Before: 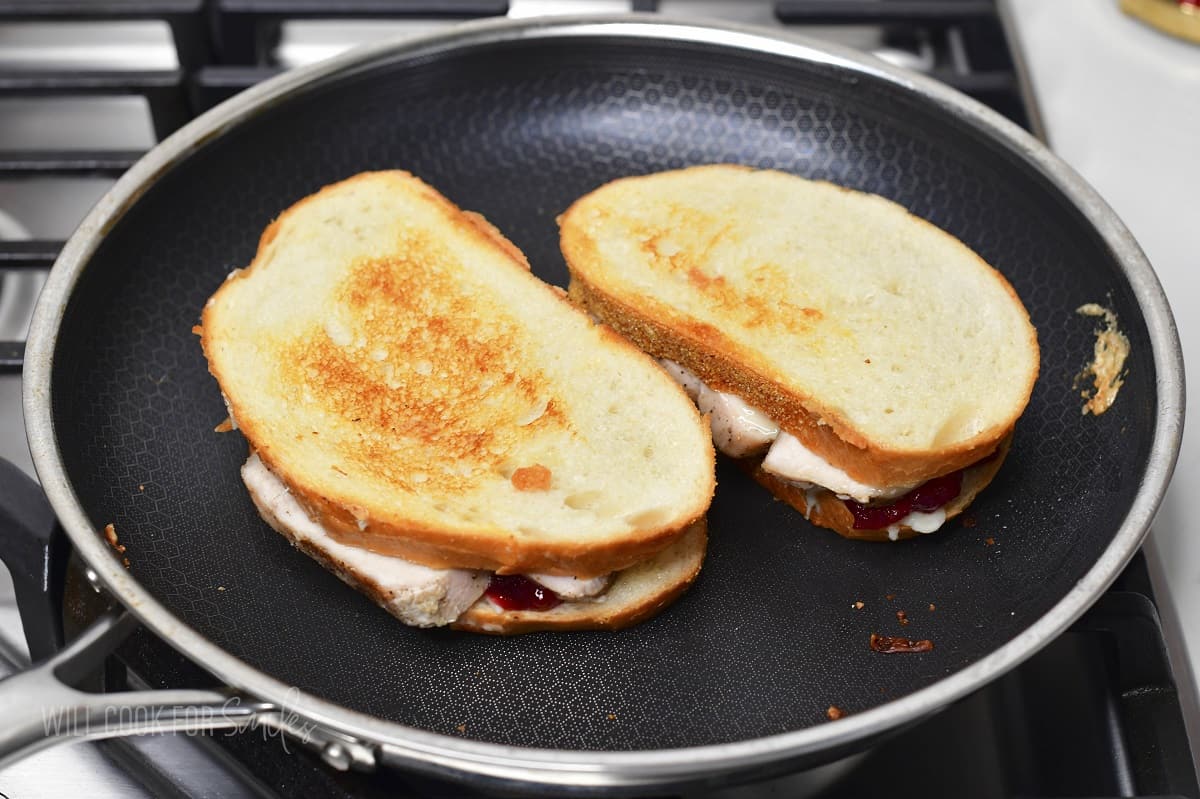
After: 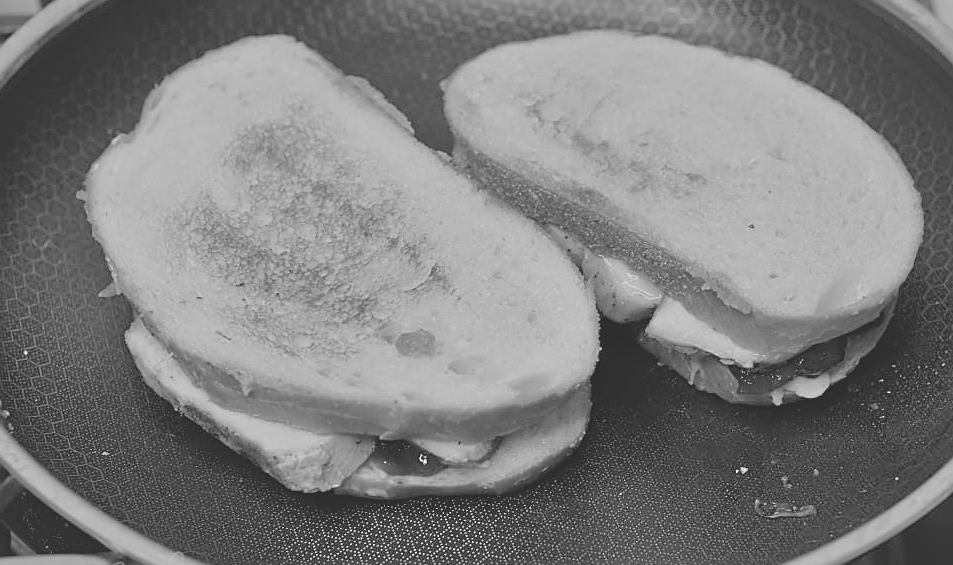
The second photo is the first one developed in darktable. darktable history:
crop: left 9.712%, top 16.928%, right 10.845%, bottom 12.332%
tone equalizer: -7 EV 0.15 EV, -6 EV 0.6 EV, -5 EV 1.15 EV, -4 EV 1.33 EV, -3 EV 1.15 EV, -2 EV 0.6 EV, -1 EV 0.15 EV, mask exposure compensation -0.5 EV
contrast brightness saturation: contrast -0.28
monochrome: on, module defaults
shadows and highlights: on, module defaults
sharpen: on, module defaults
